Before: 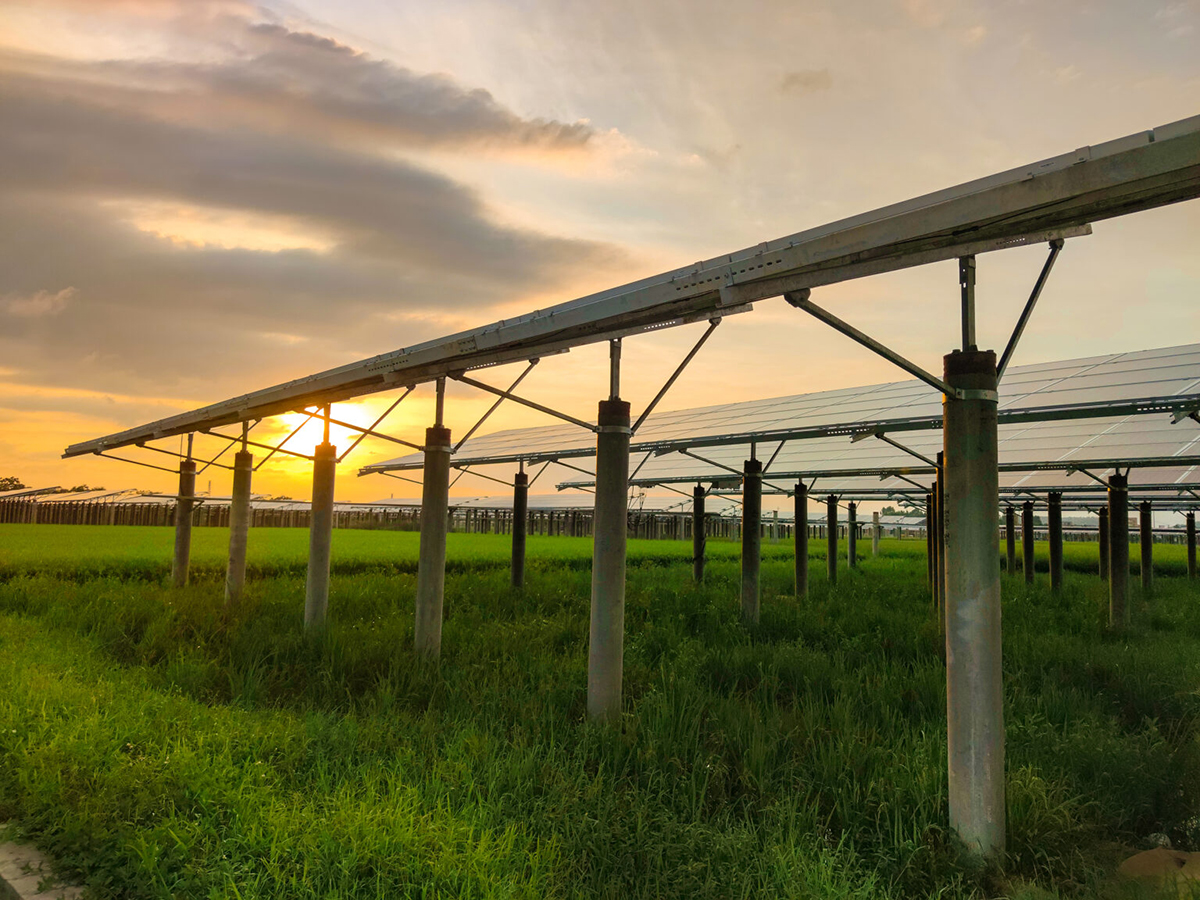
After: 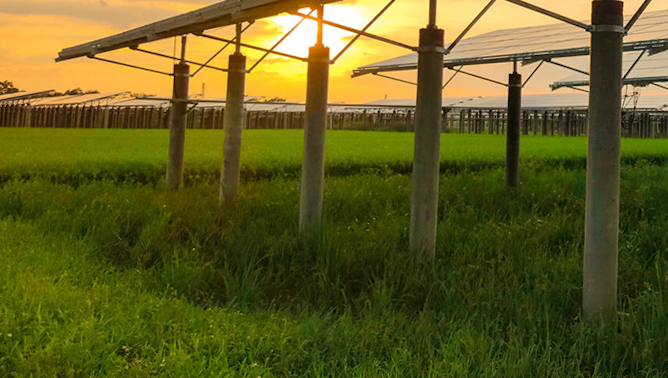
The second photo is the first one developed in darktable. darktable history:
crop: top 44.483%, right 43.593%, bottom 12.892%
rotate and perspective: rotation -0.45°, automatic cropping original format, crop left 0.008, crop right 0.992, crop top 0.012, crop bottom 0.988
